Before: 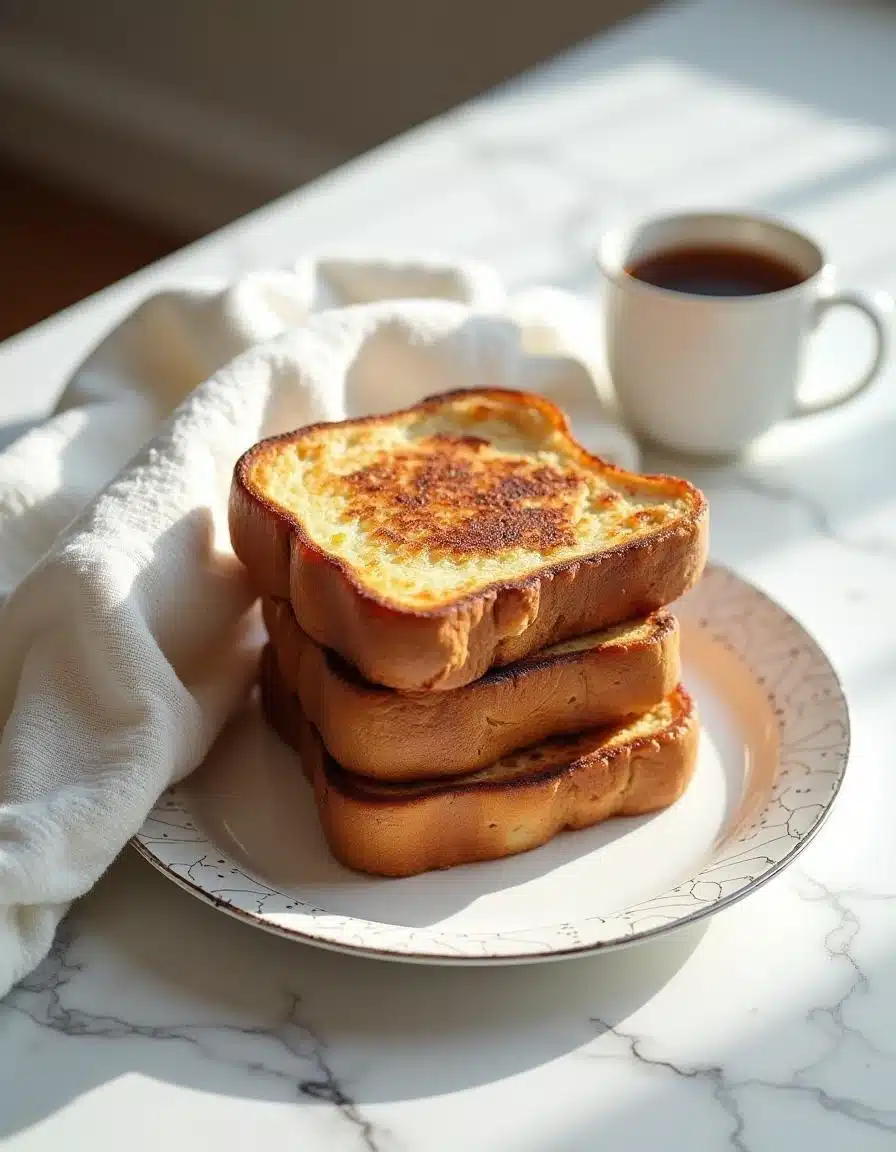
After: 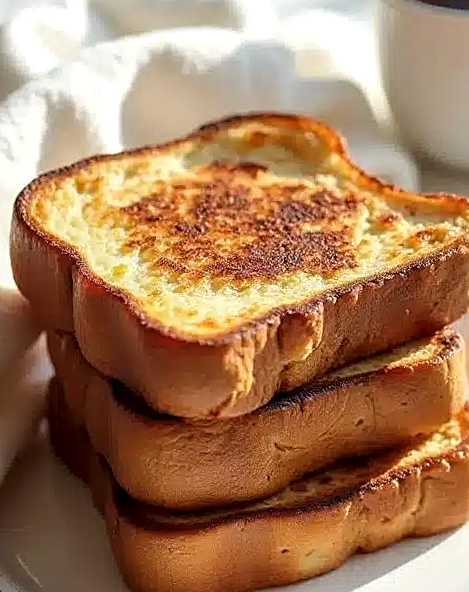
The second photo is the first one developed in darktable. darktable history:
sharpen: on, module defaults
rotate and perspective: rotation -2.22°, lens shift (horizontal) -0.022, automatic cropping off
local contrast: on, module defaults
crop: left 25%, top 25%, right 25%, bottom 25%
color balance rgb: on, module defaults
